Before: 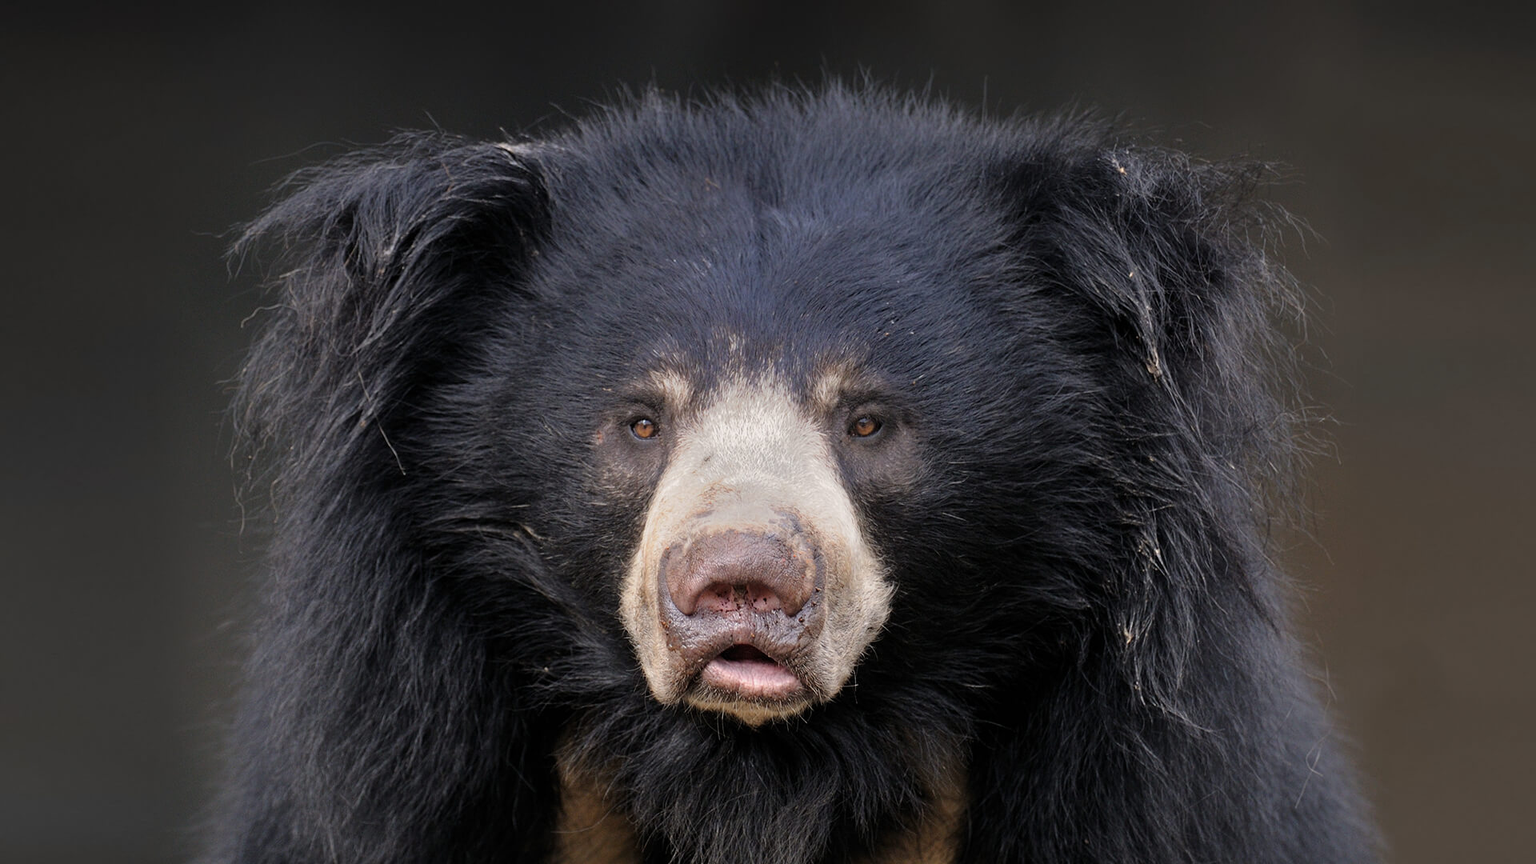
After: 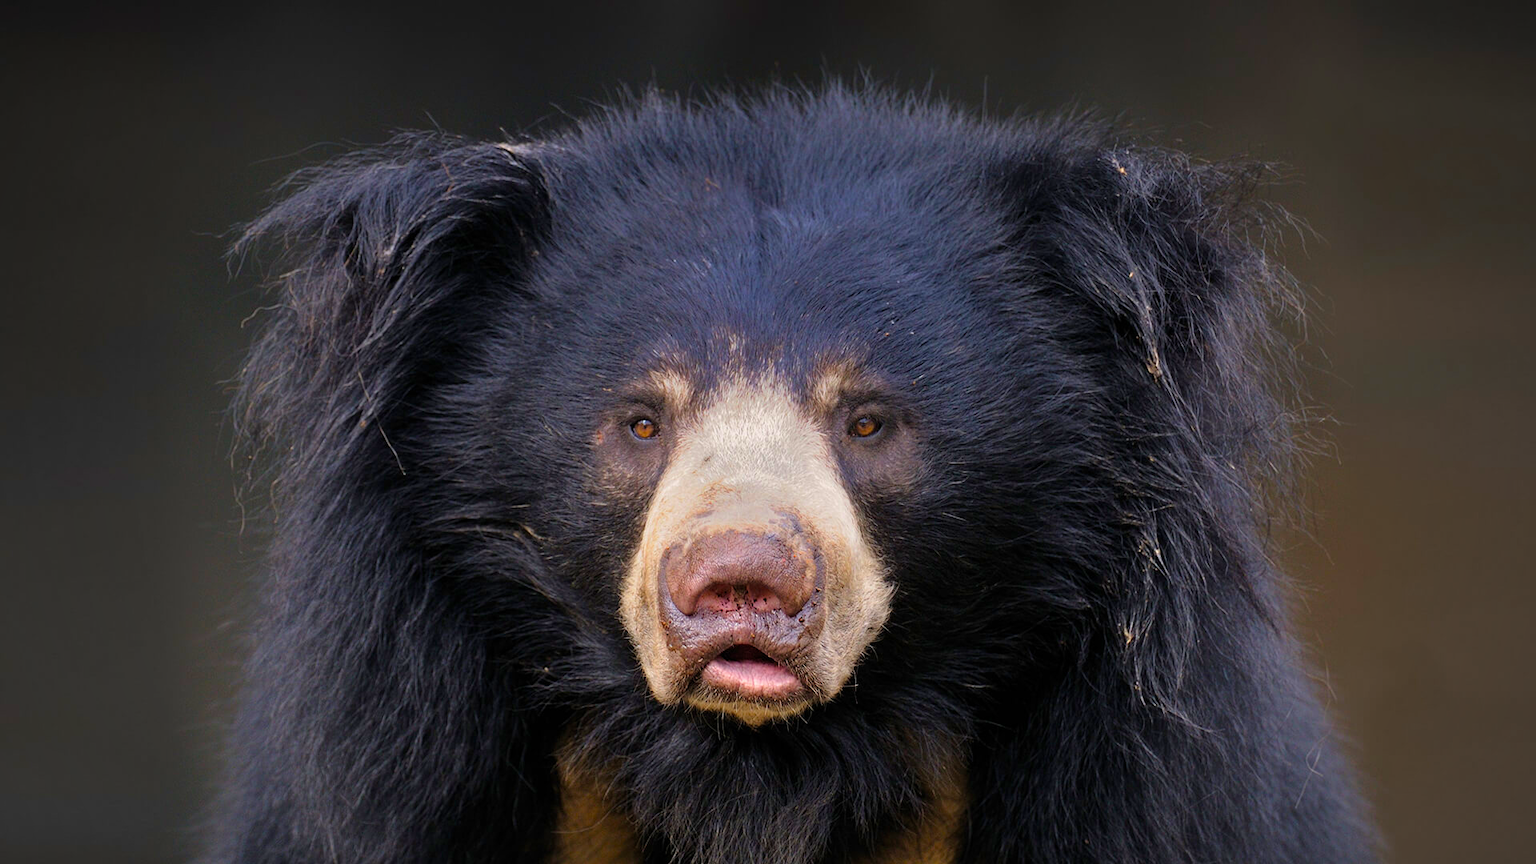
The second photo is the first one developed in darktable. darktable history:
velvia: on, module defaults
vignetting: fall-off radius 60.97%
color balance rgb: perceptual saturation grading › global saturation 29.055%, perceptual saturation grading › mid-tones 12.411%, perceptual saturation grading › shadows 10.35%, global vibrance 21.853%
